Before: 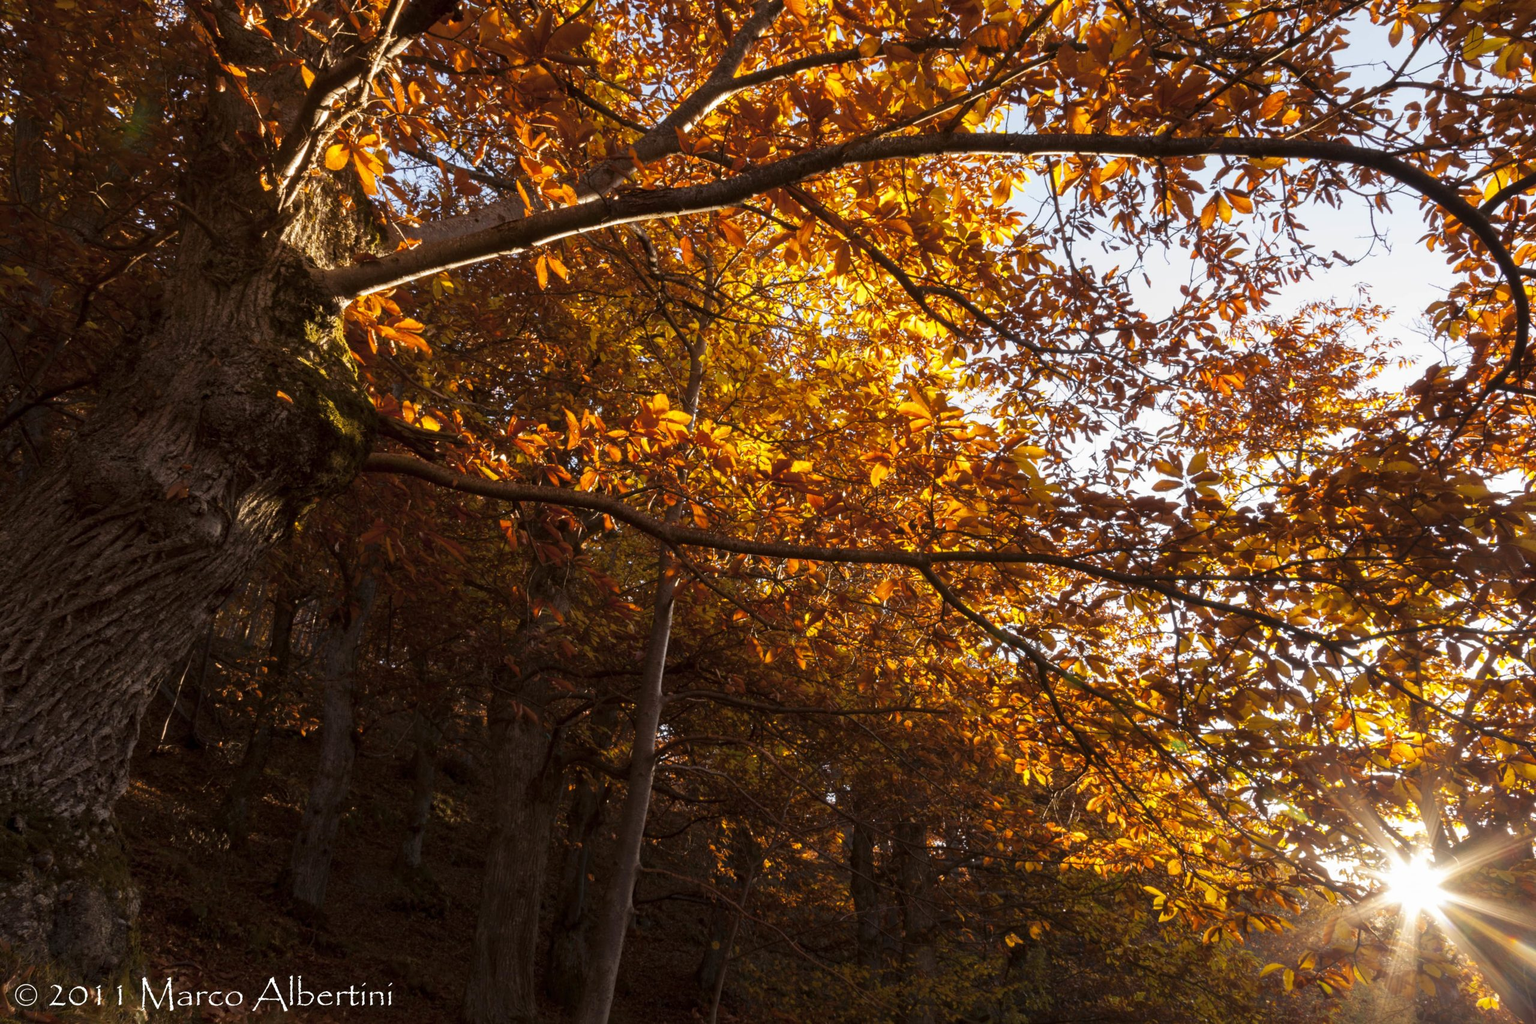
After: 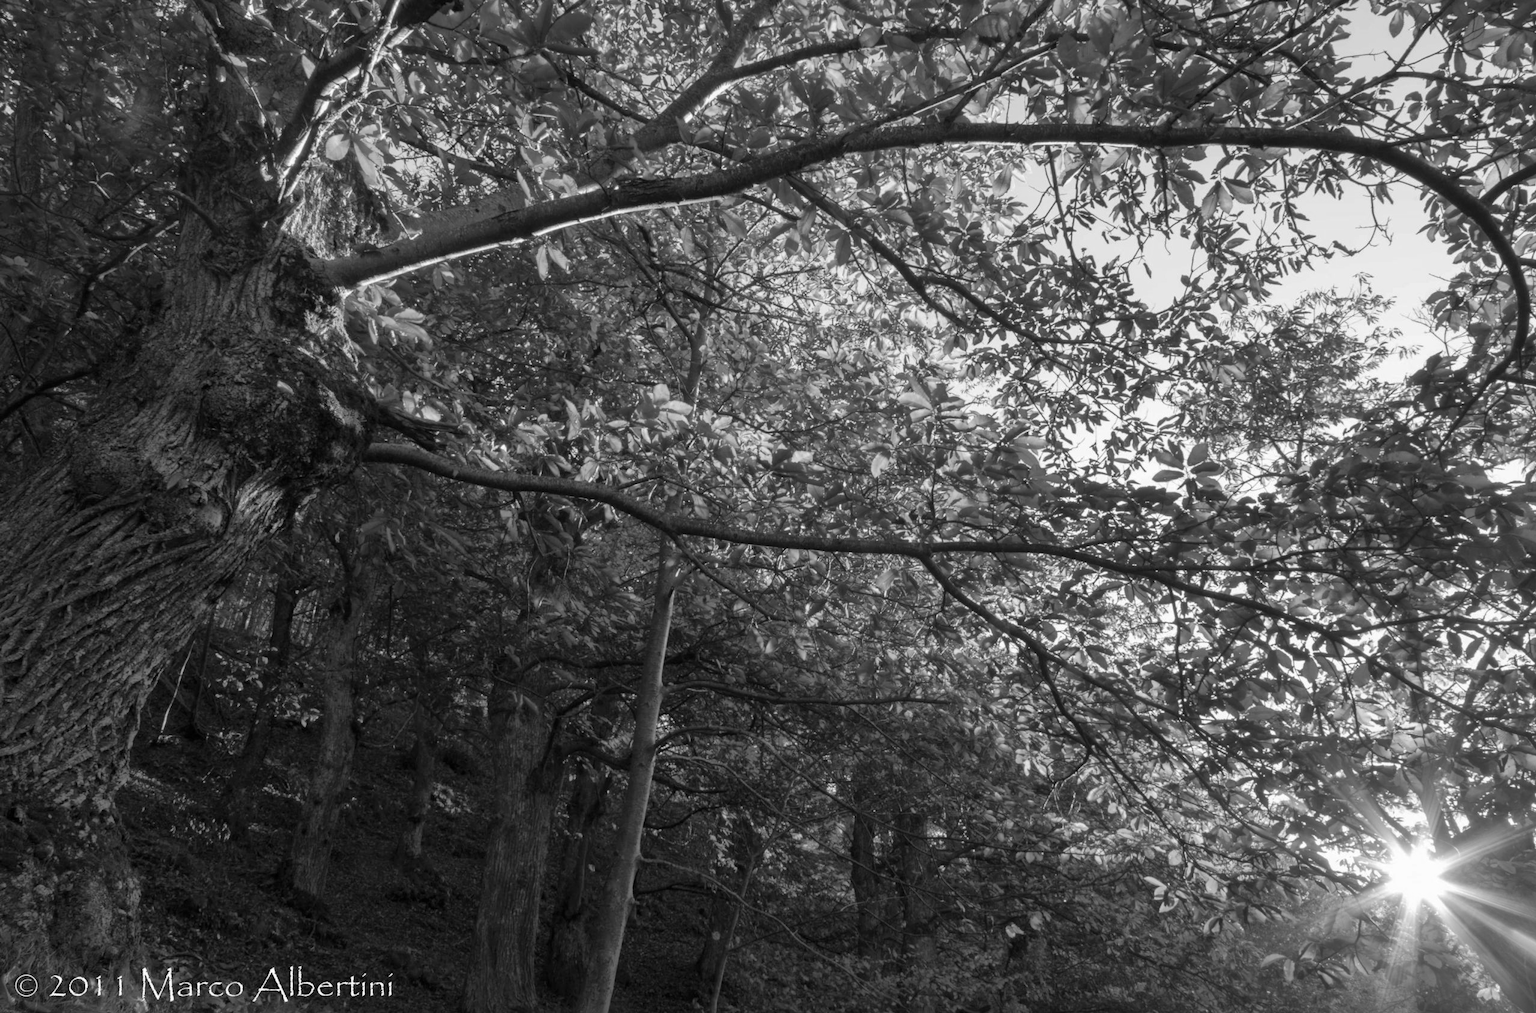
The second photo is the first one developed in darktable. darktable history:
shadows and highlights: on, module defaults
crop: top 1.049%, right 0.001%
monochrome: on, module defaults
